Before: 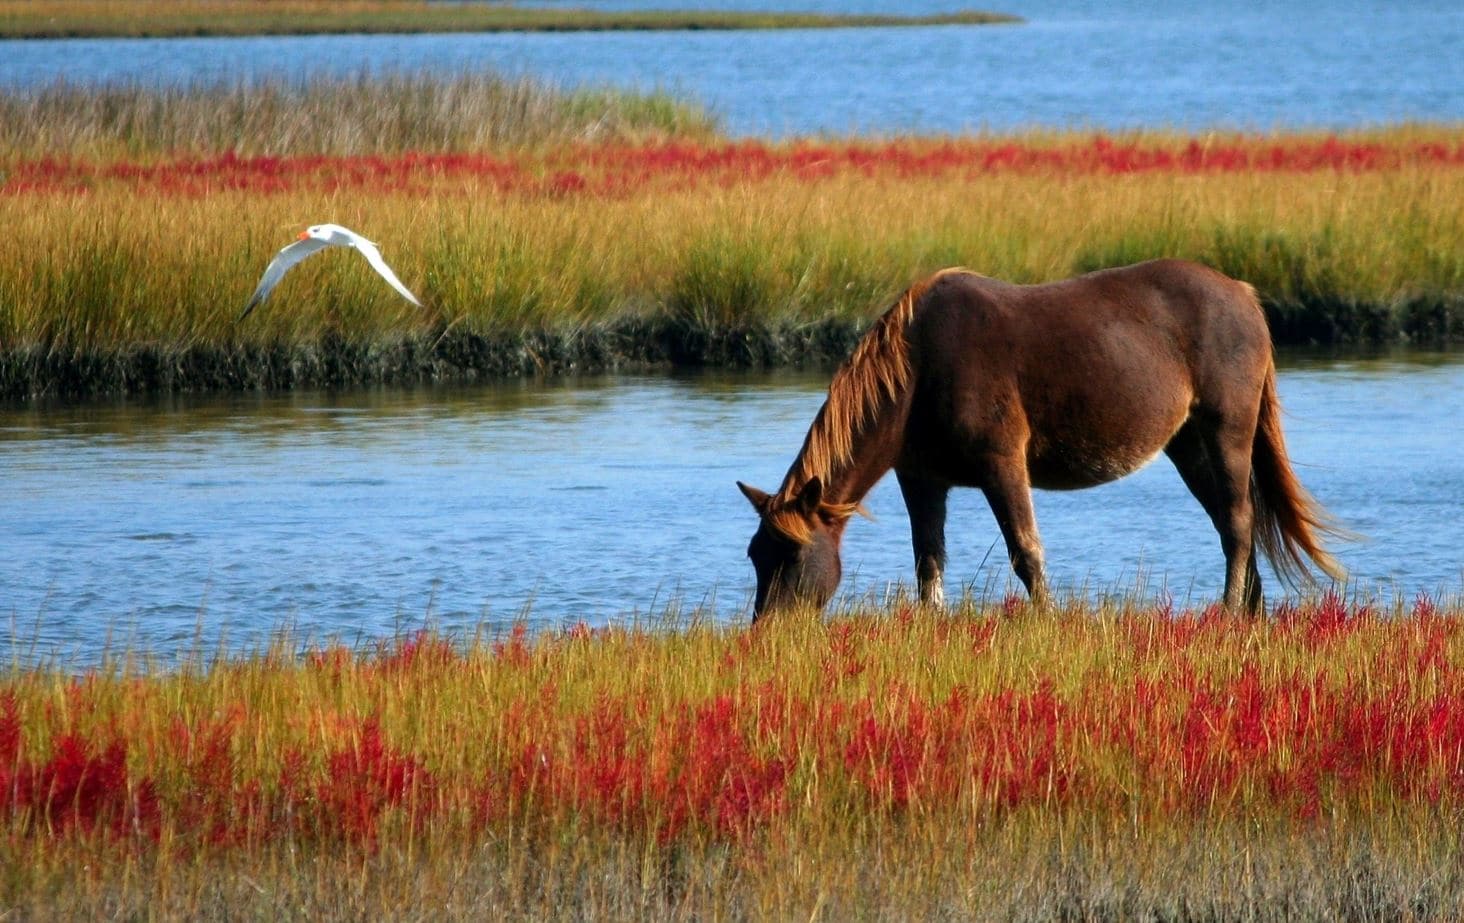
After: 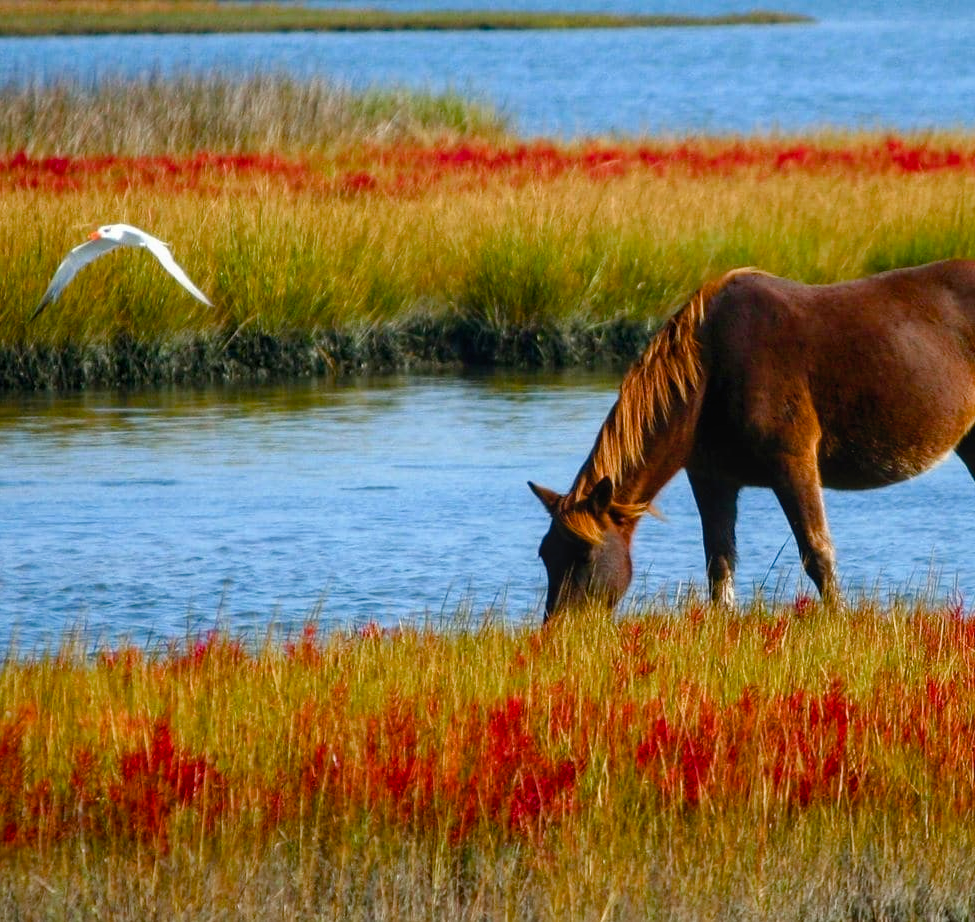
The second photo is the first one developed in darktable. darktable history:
local contrast: detail 110%
crop and rotate: left 14.385%, right 18.948%
color balance rgb: perceptual saturation grading › global saturation 20%, perceptual saturation grading › highlights -25%, perceptual saturation grading › shadows 50%
